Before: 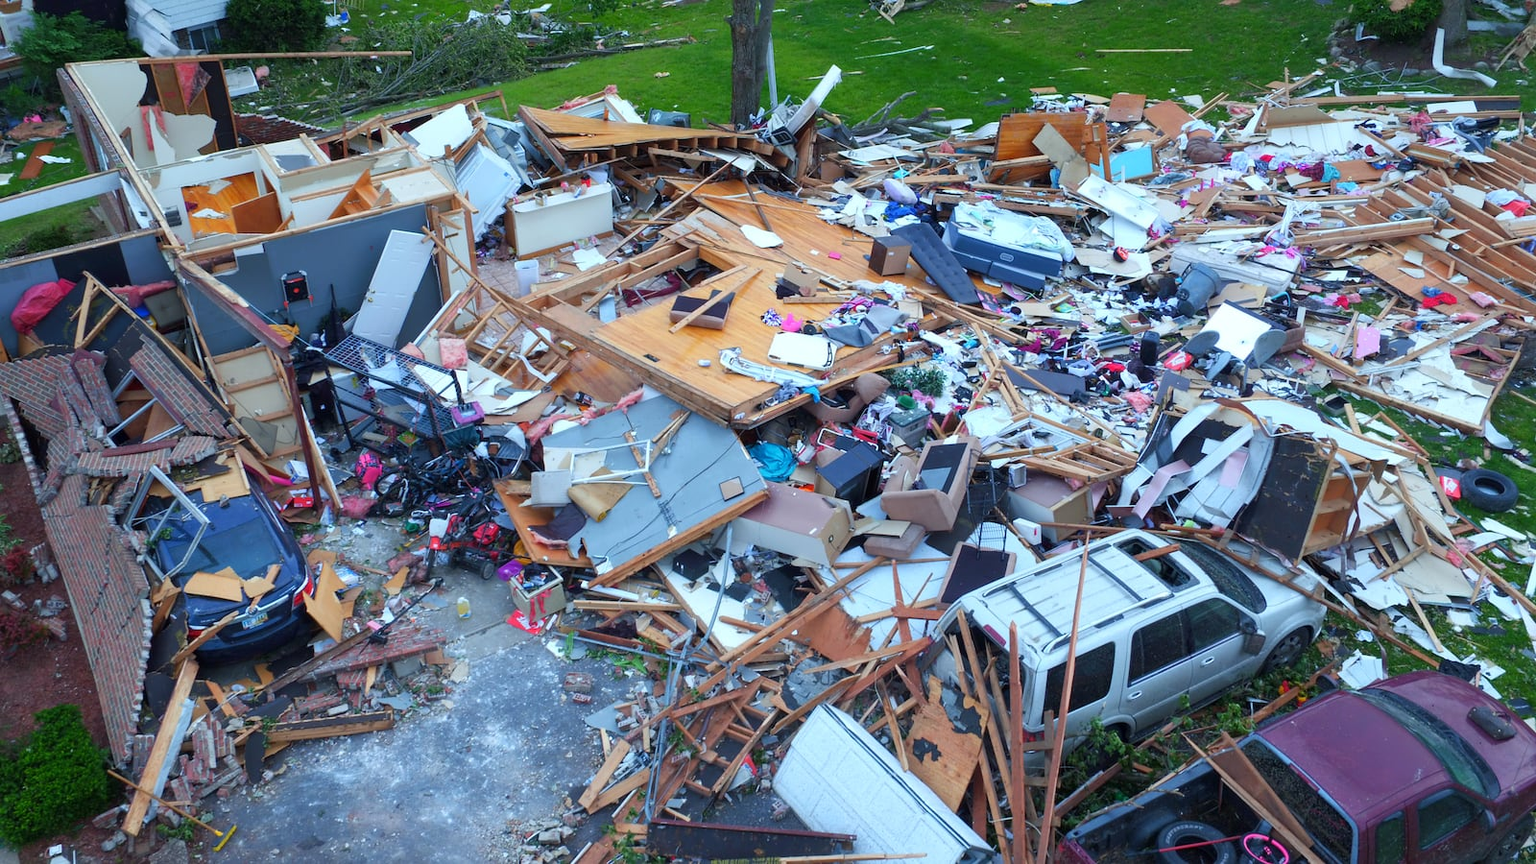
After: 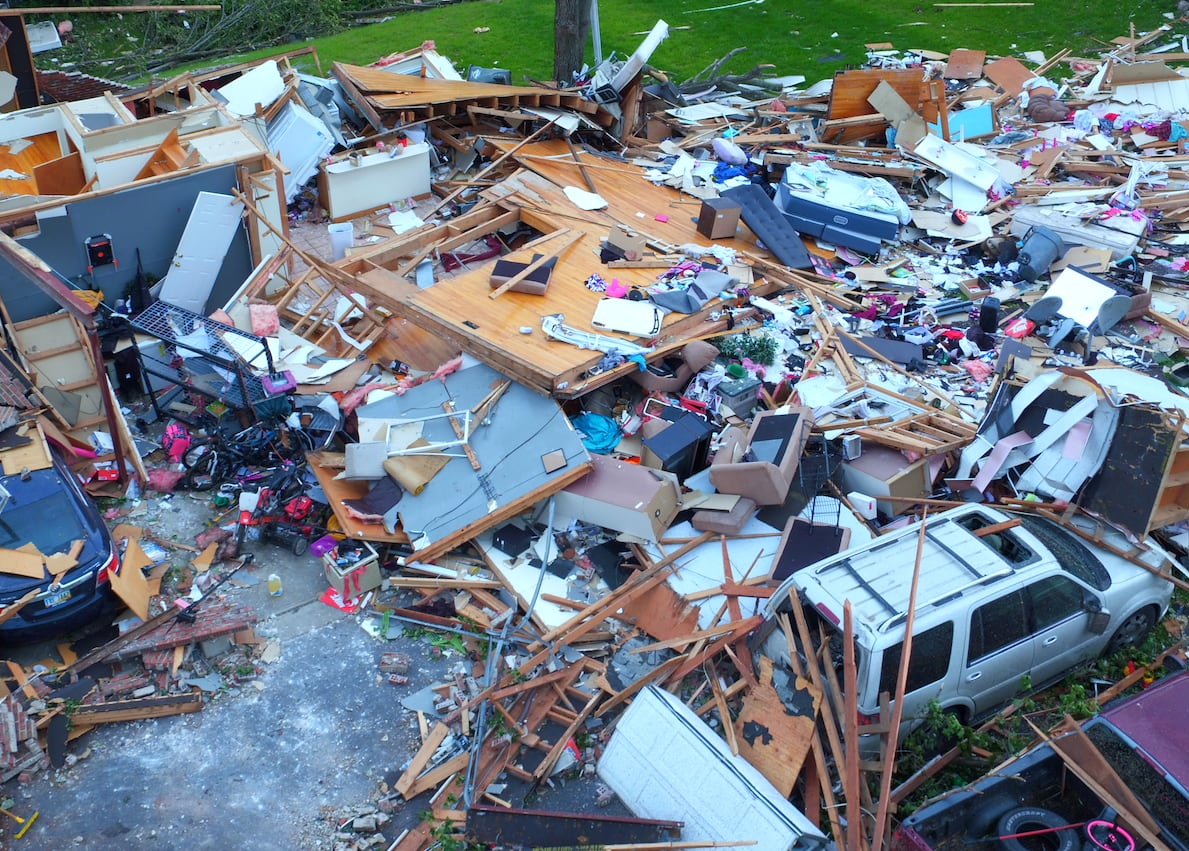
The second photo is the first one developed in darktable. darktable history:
tone equalizer: on, module defaults
crop and rotate: left 13.071%, top 5.38%, right 12.602%
